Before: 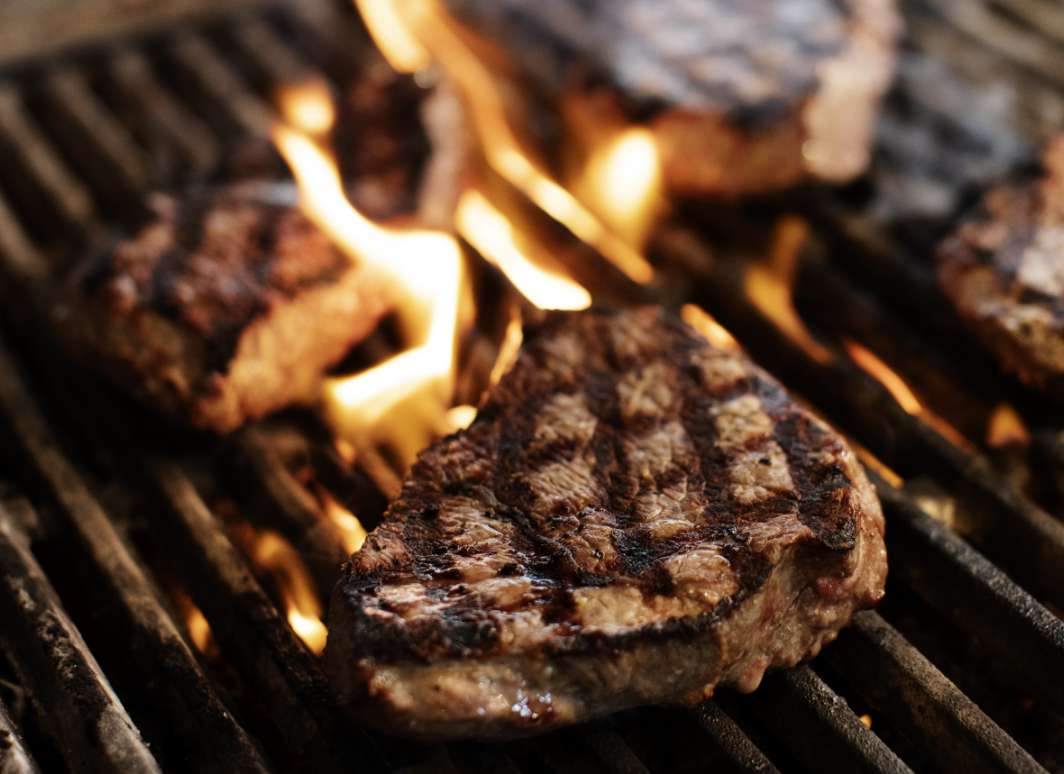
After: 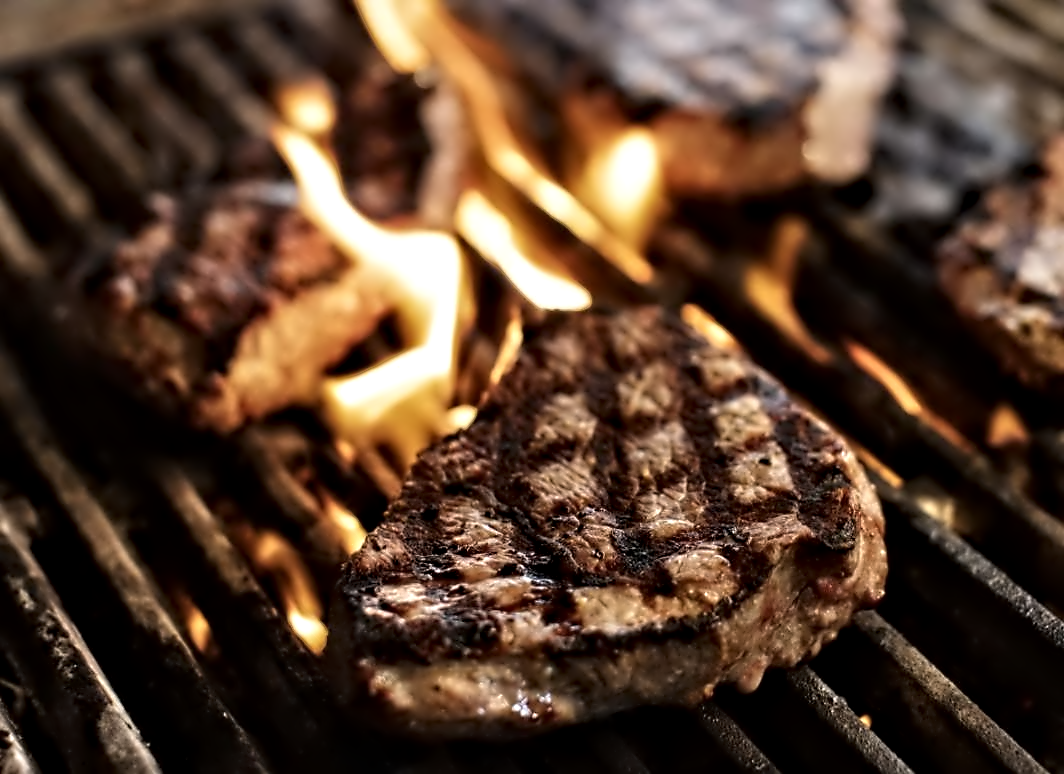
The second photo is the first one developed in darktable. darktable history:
contrast equalizer: octaves 7, y [[0.5, 0.542, 0.583, 0.625, 0.667, 0.708], [0.5 ×6], [0.5 ×6], [0, 0.033, 0.067, 0.1, 0.133, 0.167], [0, 0.05, 0.1, 0.15, 0.2, 0.25]]
